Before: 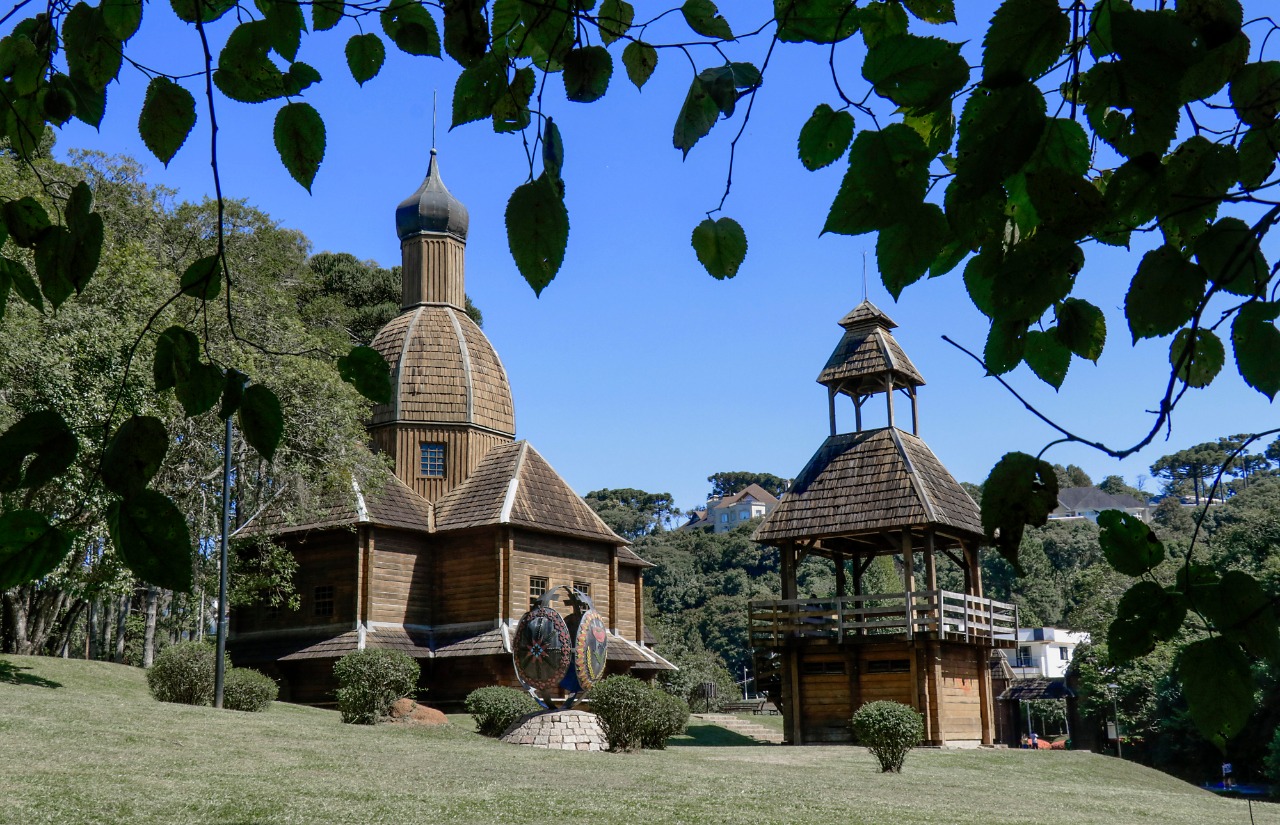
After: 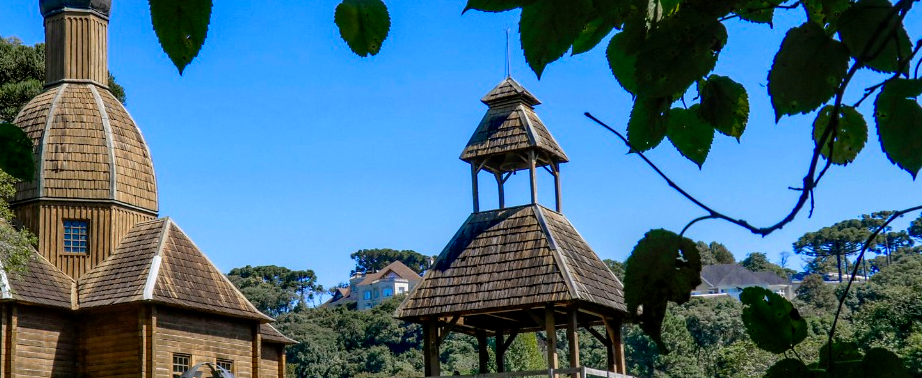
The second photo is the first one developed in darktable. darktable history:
crop and rotate: left 27.938%, top 27.046%, bottom 27.046%
color balance: contrast -0.5%
local contrast: on, module defaults
color balance rgb: linear chroma grading › global chroma 15%, perceptual saturation grading › global saturation 30%
